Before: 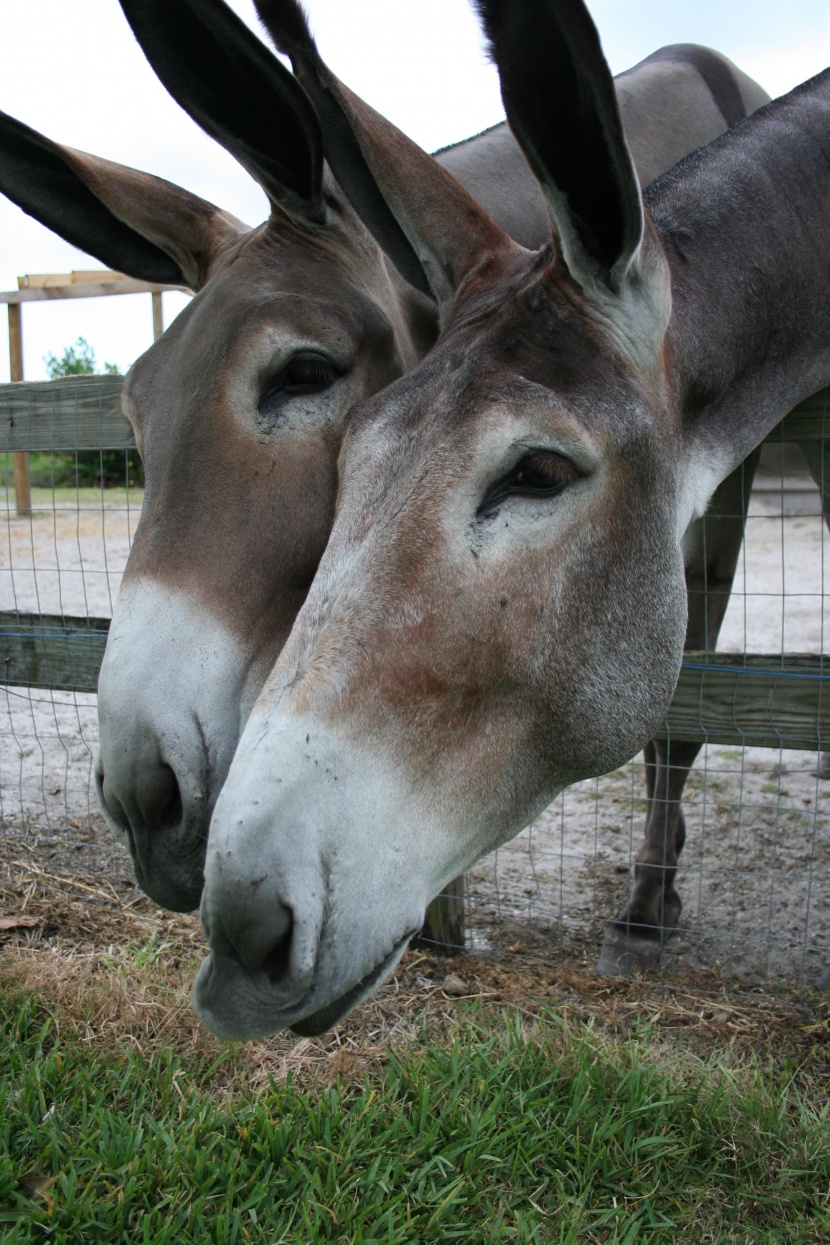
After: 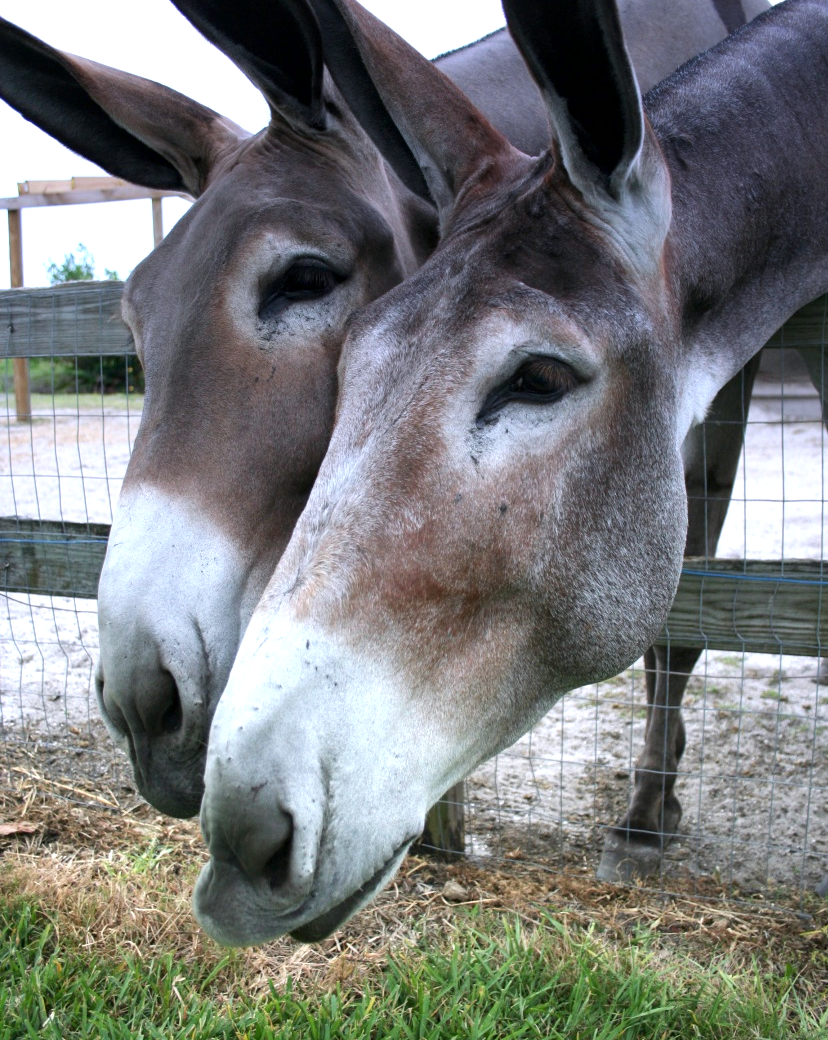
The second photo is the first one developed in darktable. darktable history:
exposure: black level correction 0.001, exposure 1.05 EV, compensate exposure bias true, compensate highlight preservation false
local contrast: mode bilateral grid, contrast 20, coarseness 50, detail 120%, midtone range 0.2
crop: top 7.625%, bottom 8.027%
graduated density: hue 238.83°, saturation 50%
